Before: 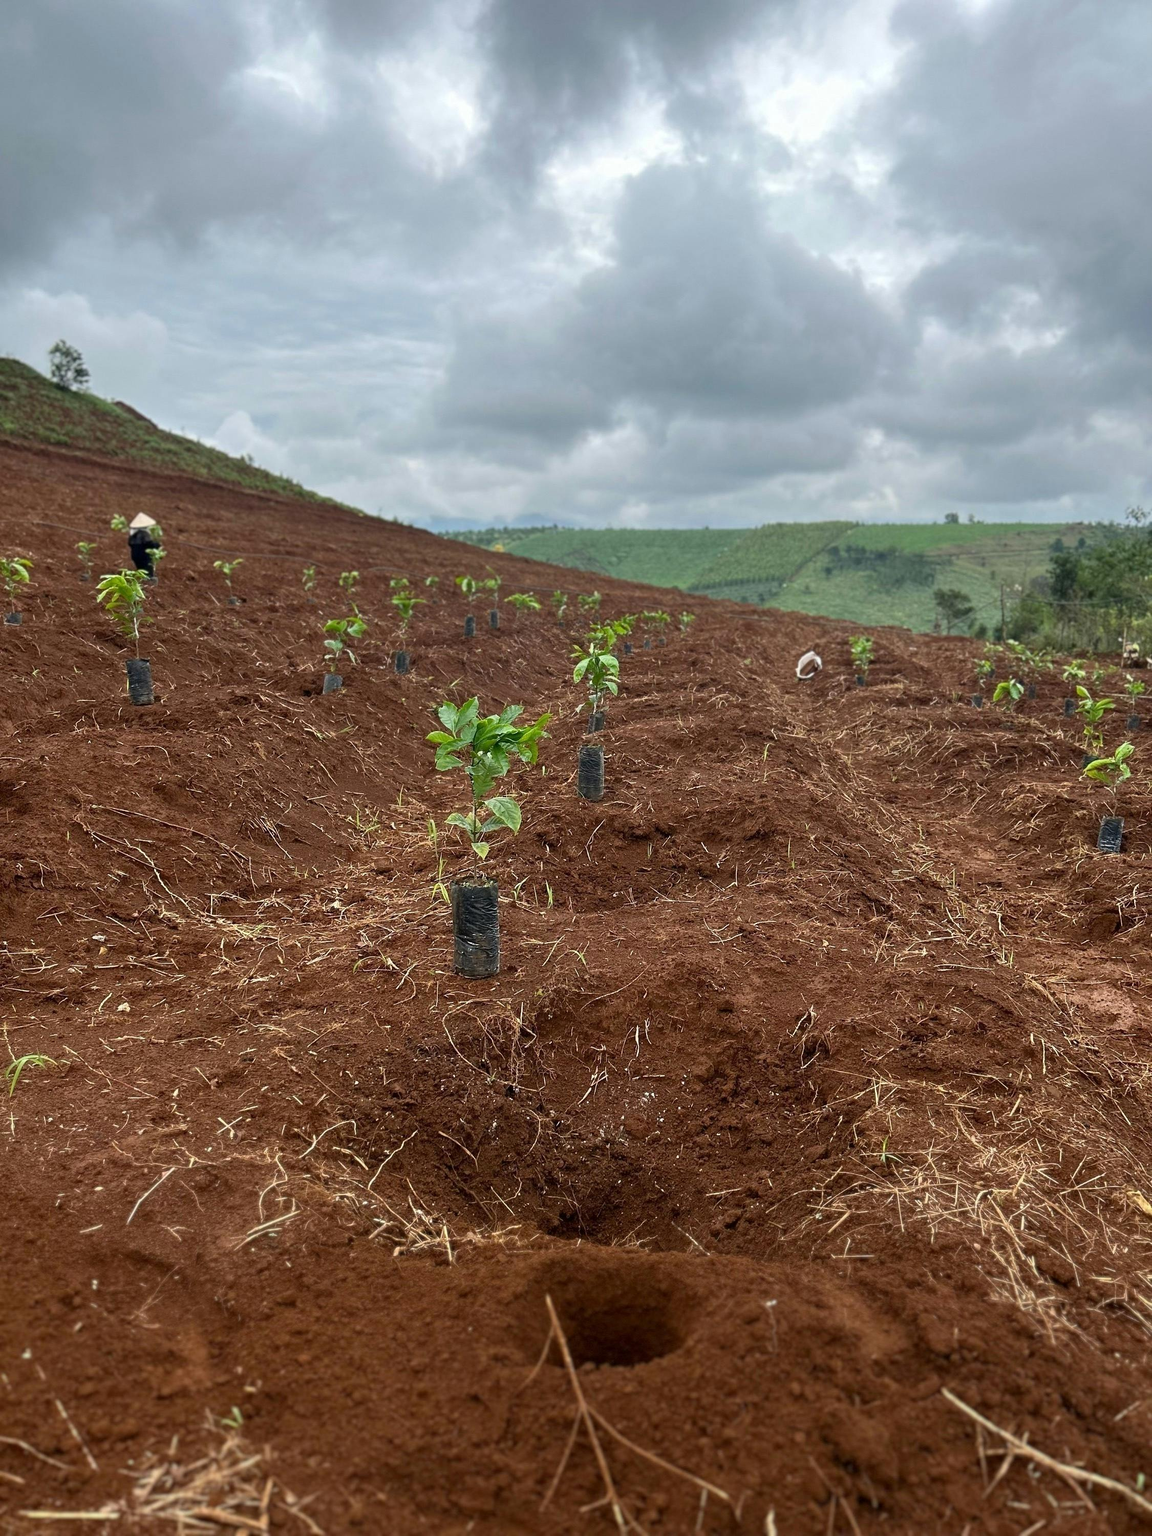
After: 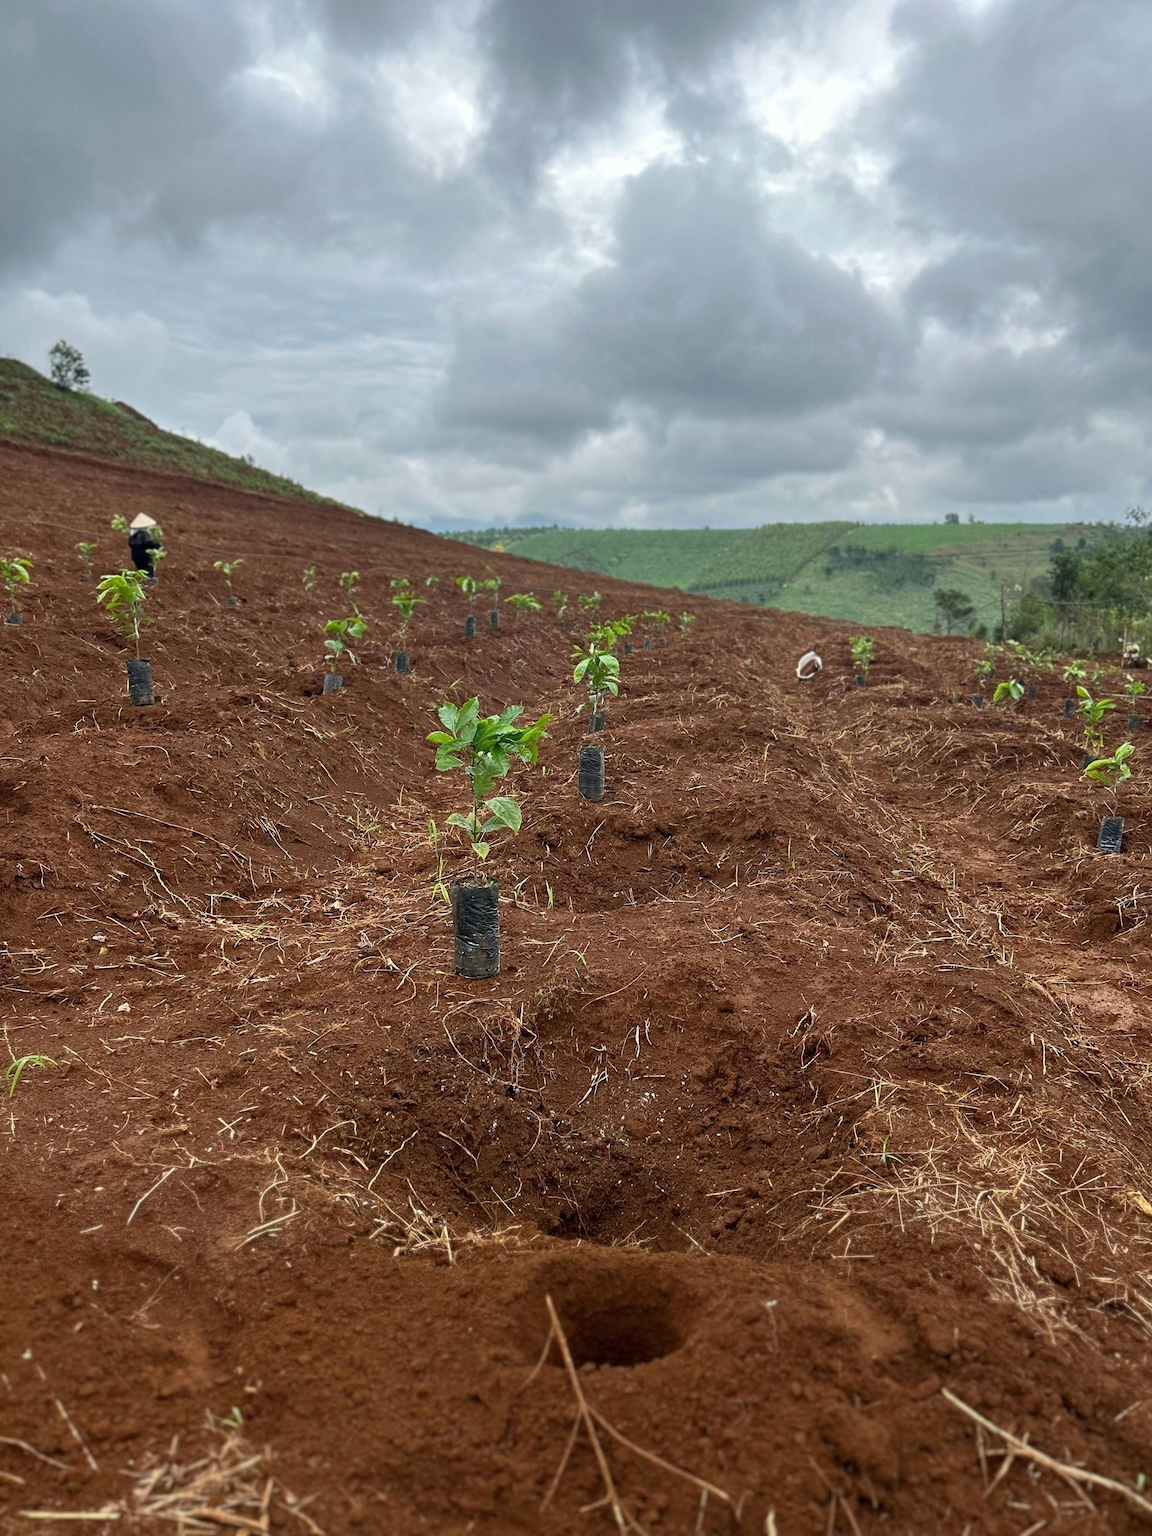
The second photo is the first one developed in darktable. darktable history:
shadows and highlights: shadows 25.63, highlights -23.34
